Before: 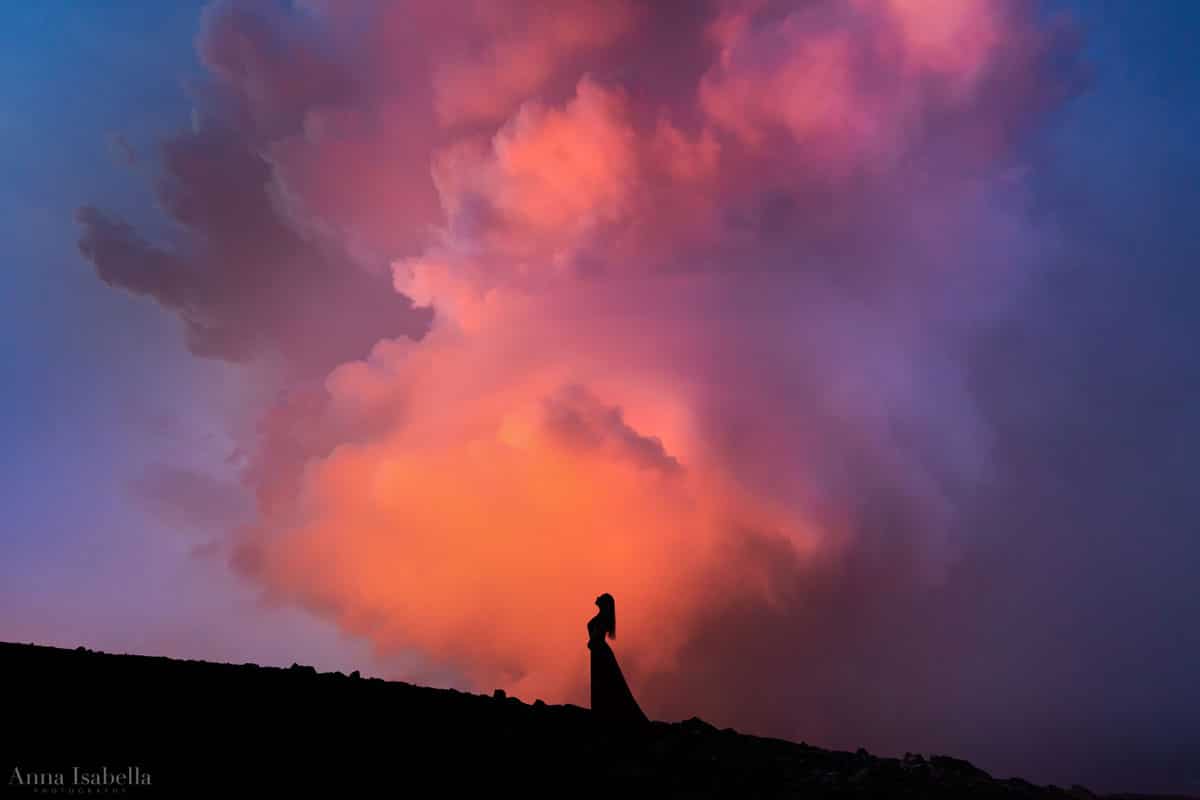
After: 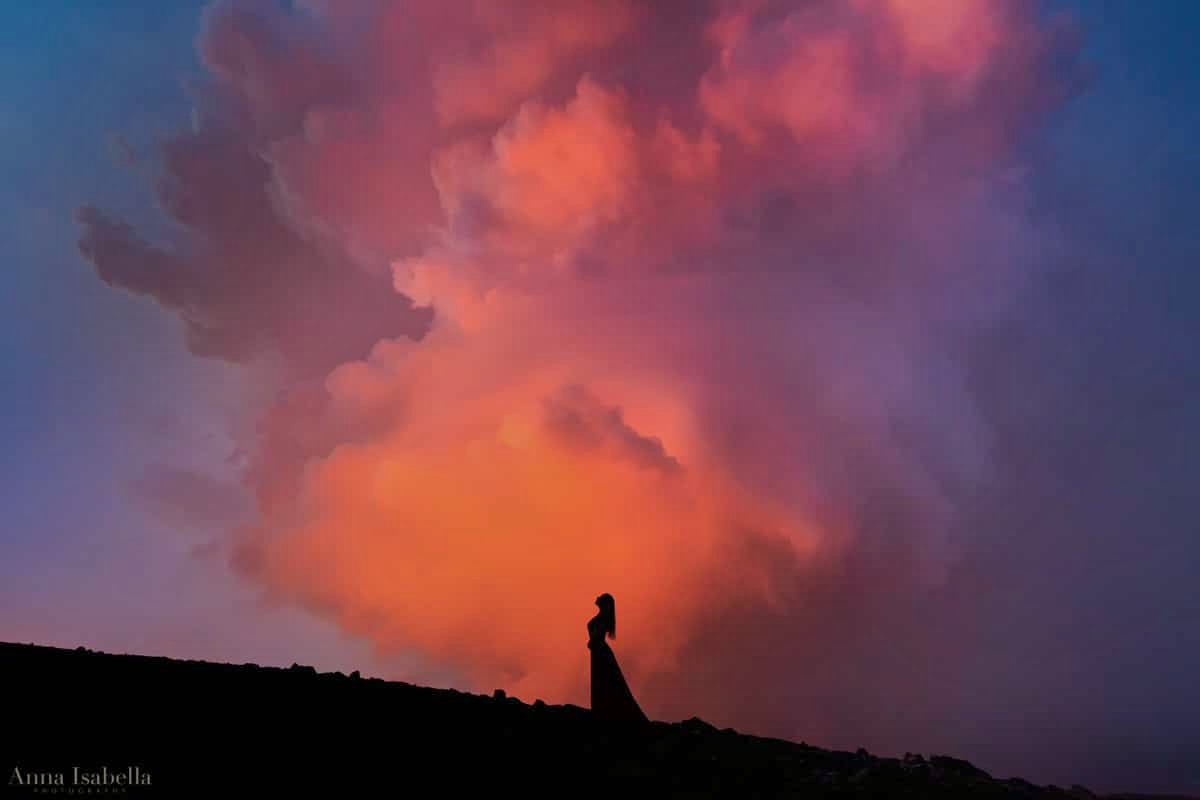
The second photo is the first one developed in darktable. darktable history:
white balance: red 1.029, blue 0.92
tone equalizer: -8 EV 0.25 EV, -7 EV 0.417 EV, -6 EV 0.417 EV, -5 EV 0.25 EV, -3 EV -0.25 EV, -2 EV -0.417 EV, -1 EV -0.417 EV, +0 EV -0.25 EV, edges refinement/feathering 500, mask exposure compensation -1.57 EV, preserve details guided filter
